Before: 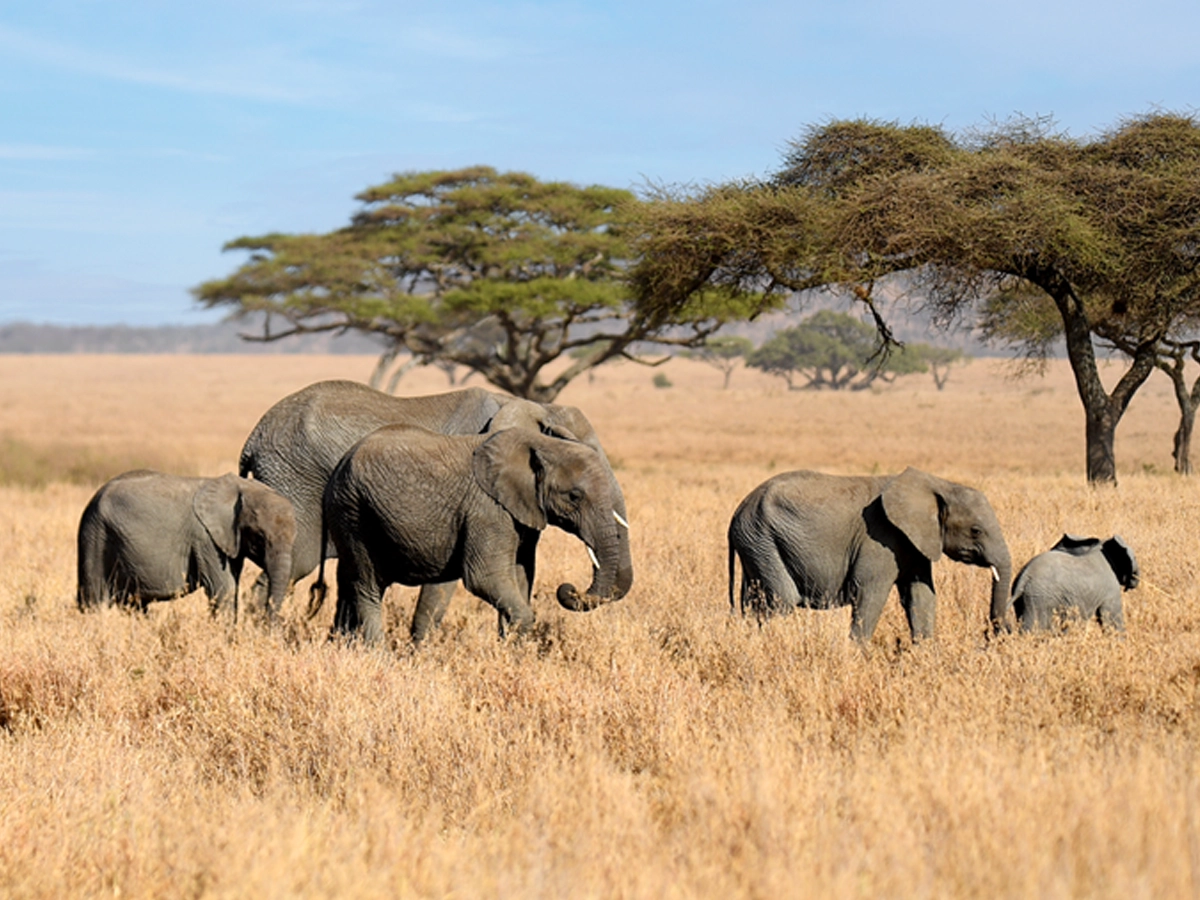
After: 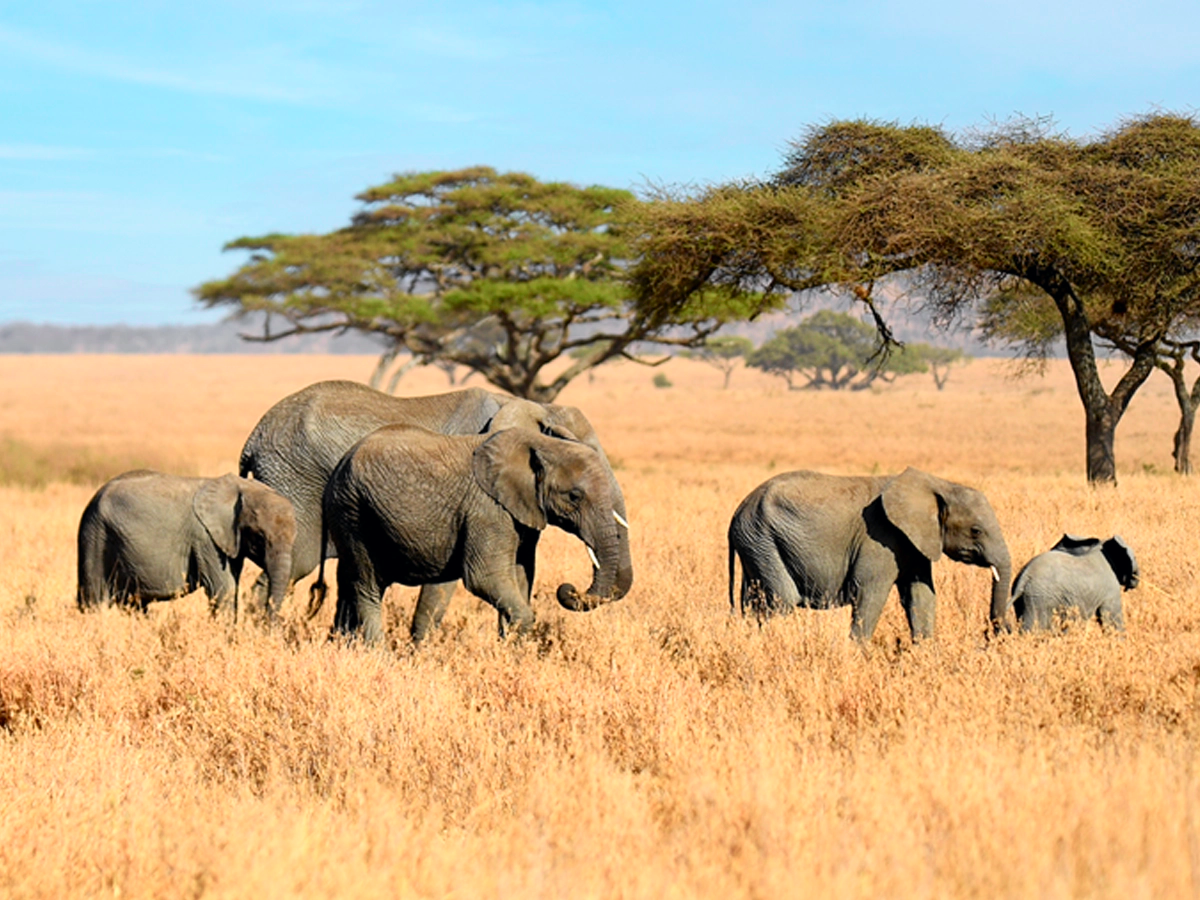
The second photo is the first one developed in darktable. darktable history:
tone curve: curves: ch0 [(0, 0) (0.051, 0.047) (0.102, 0.099) (0.232, 0.249) (0.462, 0.501) (0.698, 0.761) (0.908, 0.946) (1, 1)]; ch1 [(0, 0) (0.339, 0.298) (0.402, 0.363) (0.453, 0.413) (0.485, 0.469) (0.494, 0.493) (0.504, 0.501) (0.525, 0.533) (0.563, 0.591) (0.597, 0.631) (1, 1)]; ch2 [(0, 0) (0.48, 0.48) (0.504, 0.5) (0.539, 0.554) (0.59, 0.628) (0.642, 0.682) (0.824, 0.815) (1, 1)], color space Lab, independent channels, preserve colors none
